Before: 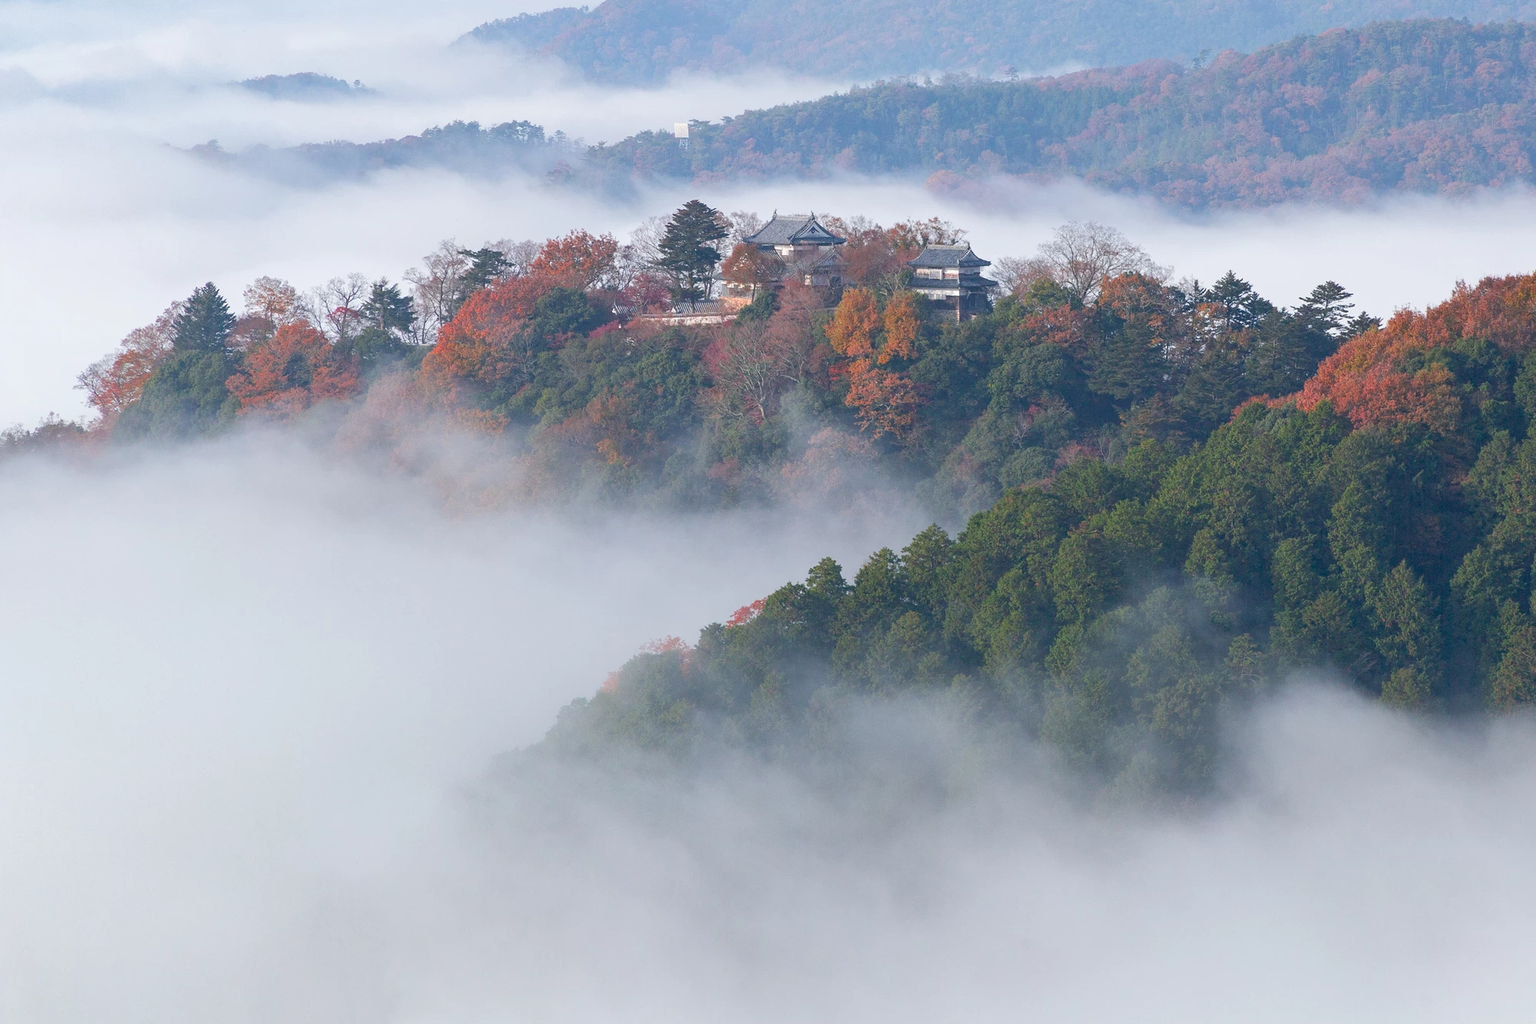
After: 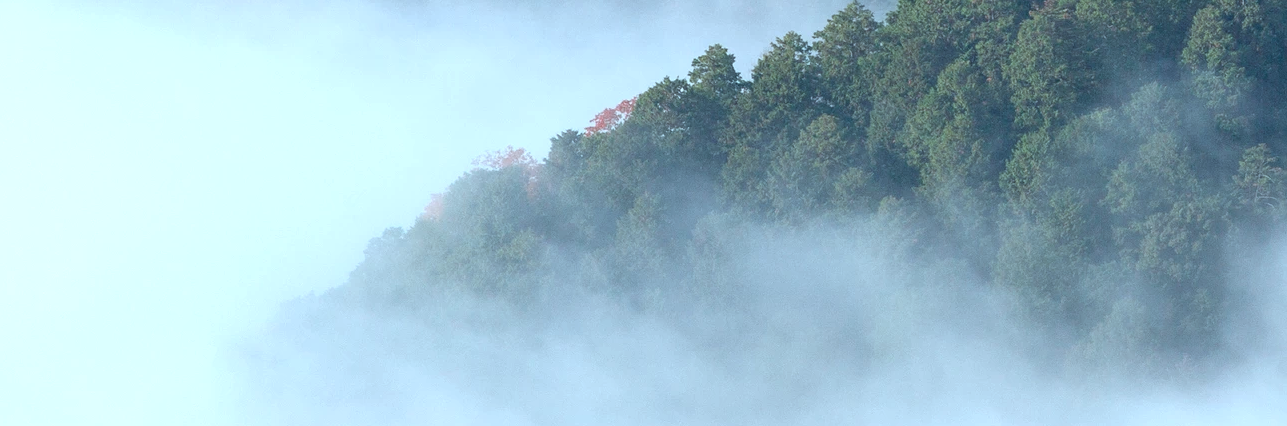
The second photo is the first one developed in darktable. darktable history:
color correction: highlights a* -12.64, highlights b* -18.1, saturation 0.7
crop: left 18.091%, top 51.13%, right 17.525%, bottom 16.85%
exposure: exposure 0.636 EV, compensate highlight preservation false
